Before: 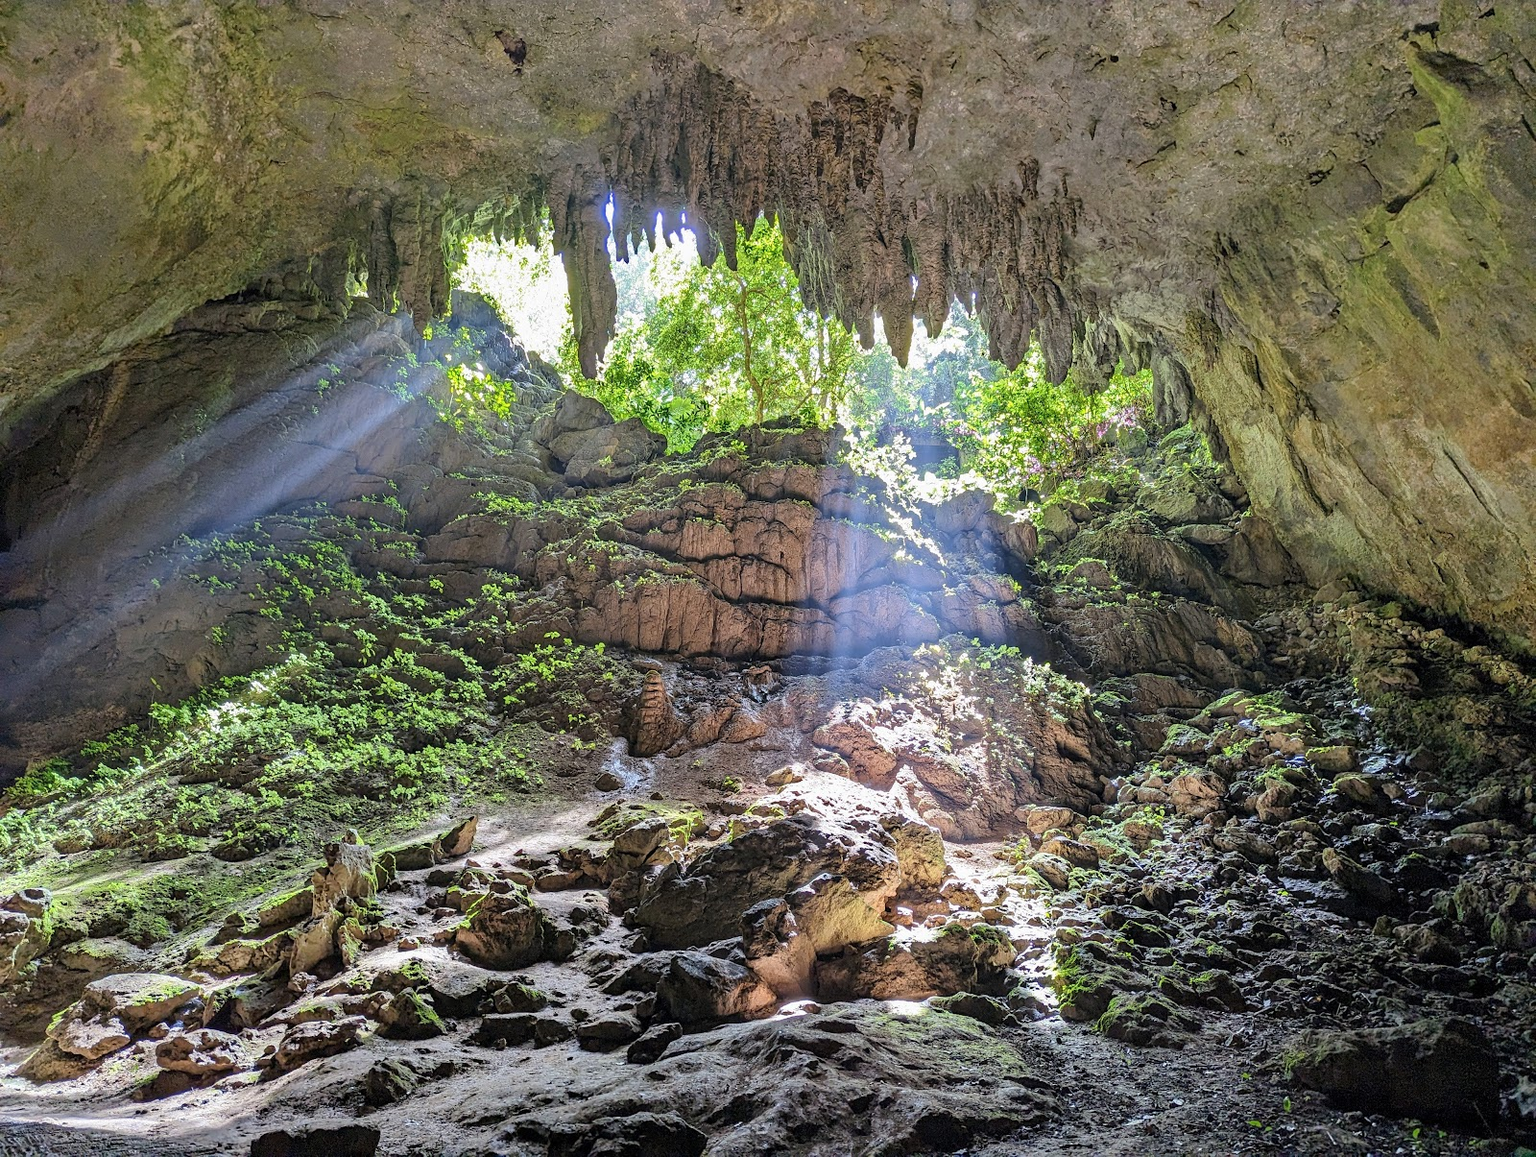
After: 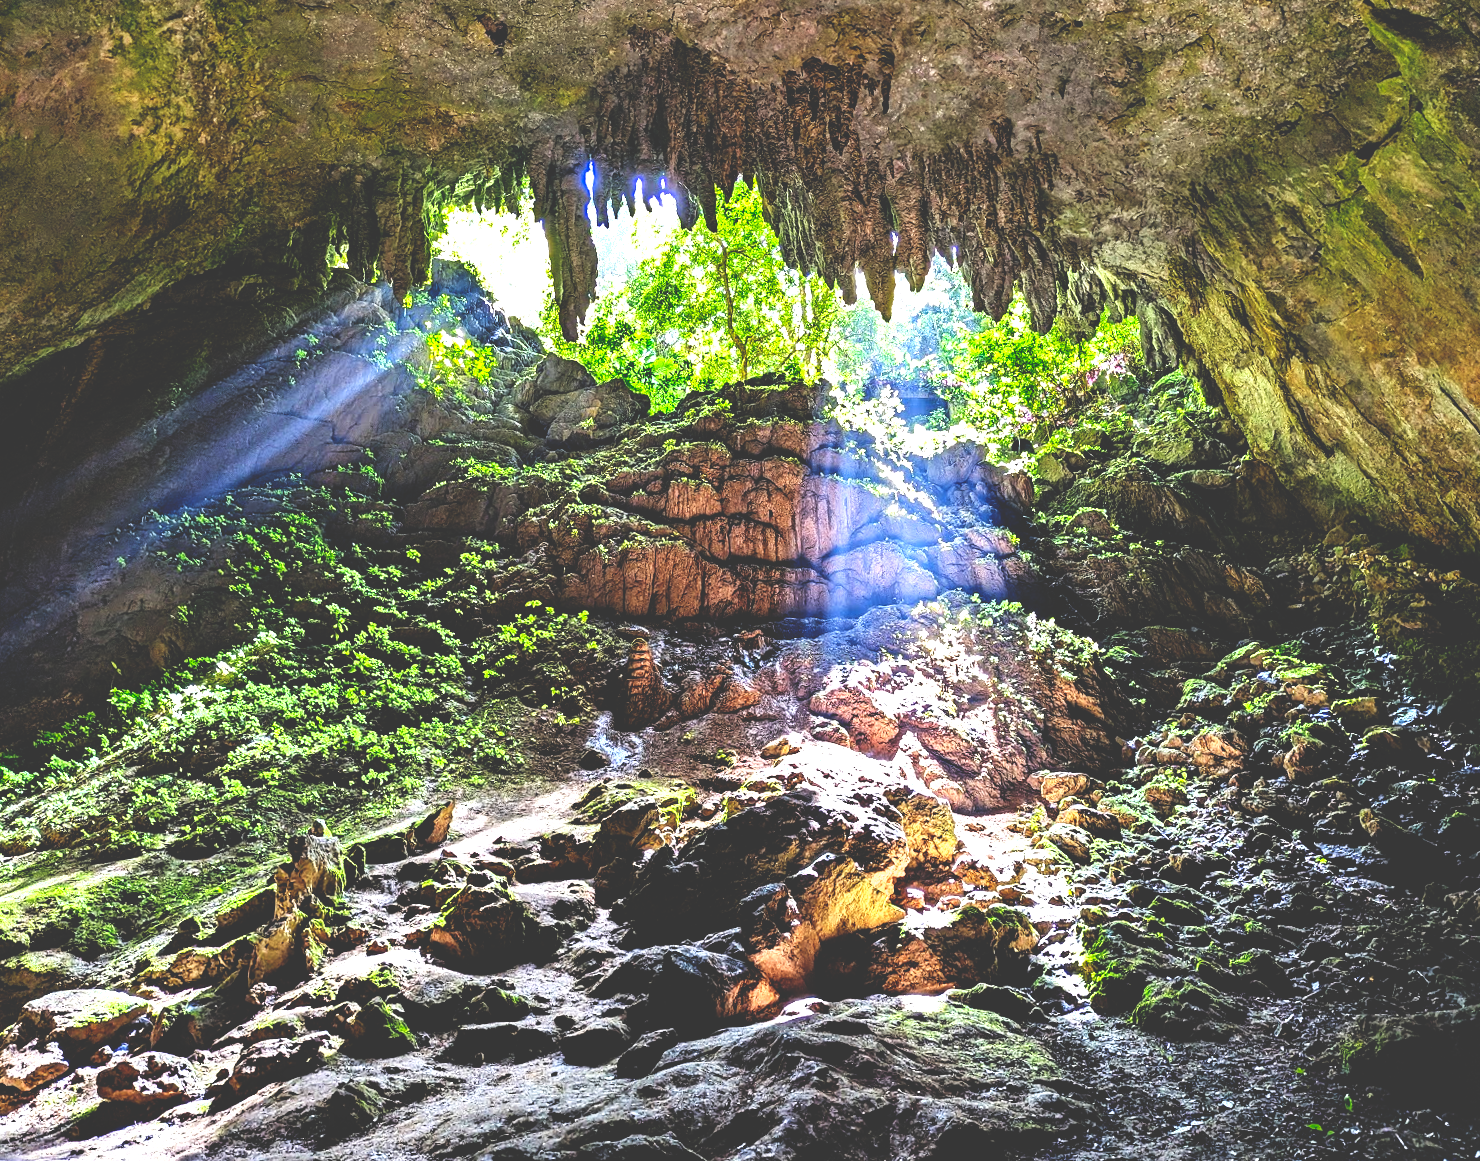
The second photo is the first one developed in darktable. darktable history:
shadows and highlights: shadows 20.55, highlights -20.99, soften with gaussian
base curve: curves: ch0 [(0, 0.036) (0.083, 0.04) (0.804, 1)], preserve colors none
rotate and perspective: rotation -1.68°, lens shift (vertical) -0.146, crop left 0.049, crop right 0.912, crop top 0.032, crop bottom 0.96
exposure: exposure 0.636 EV, compensate highlight preservation false
